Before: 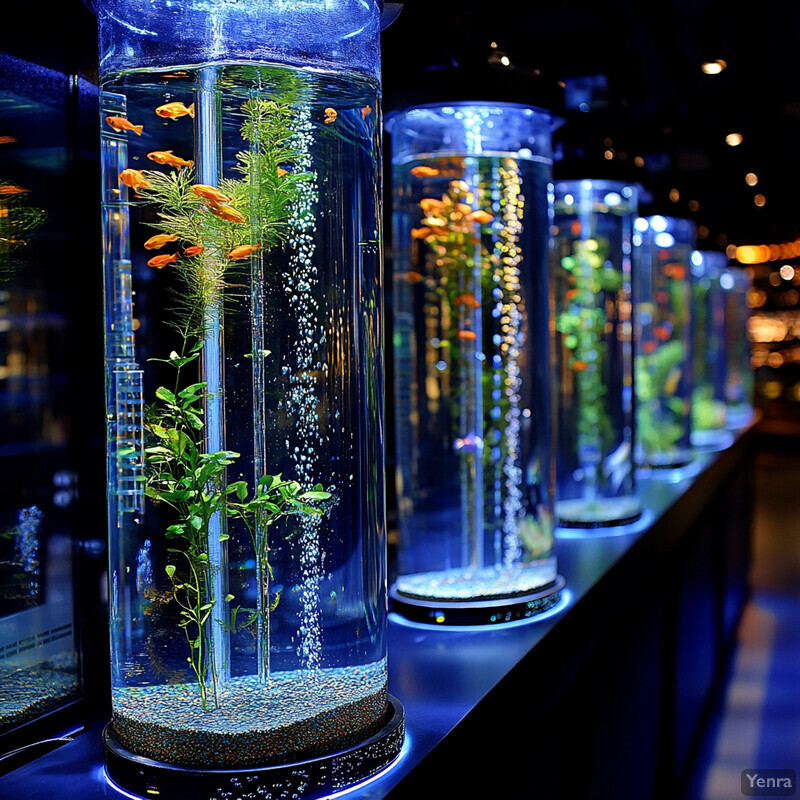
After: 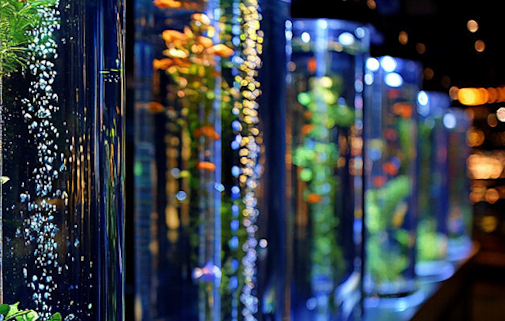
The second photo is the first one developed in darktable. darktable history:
rotate and perspective: rotation 0.679°, lens shift (horizontal) 0.136, crop left 0.009, crop right 0.991, crop top 0.078, crop bottom 0.95
crop: left 36.005%, top 18.293%, right 0.31%, bottom 38.444%
